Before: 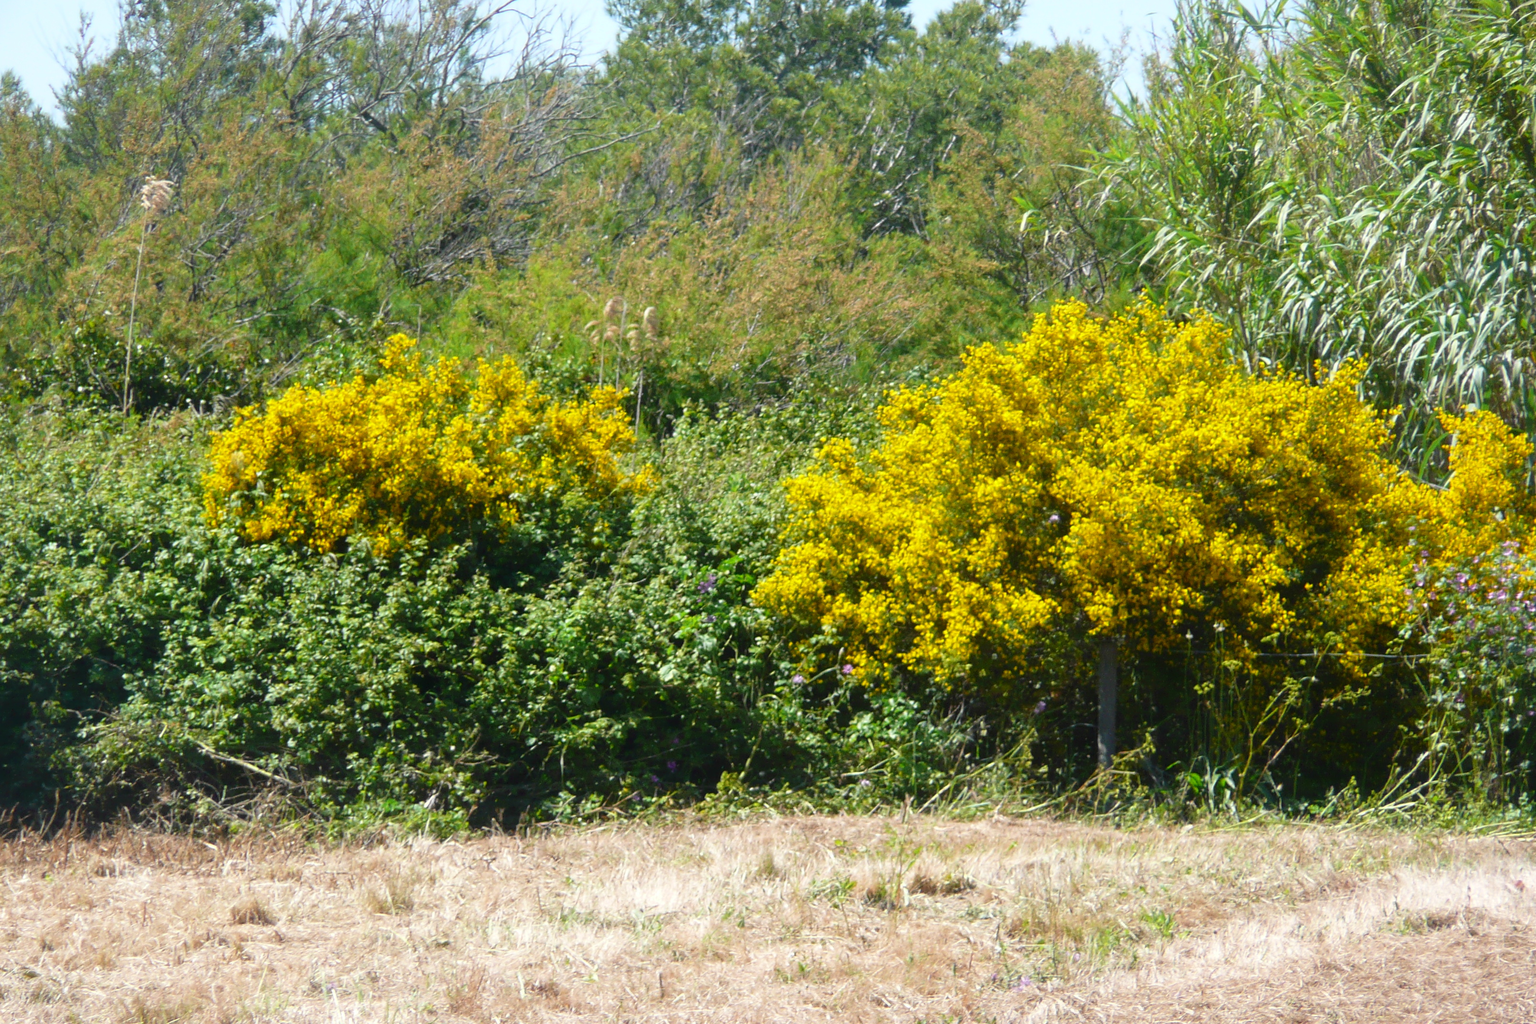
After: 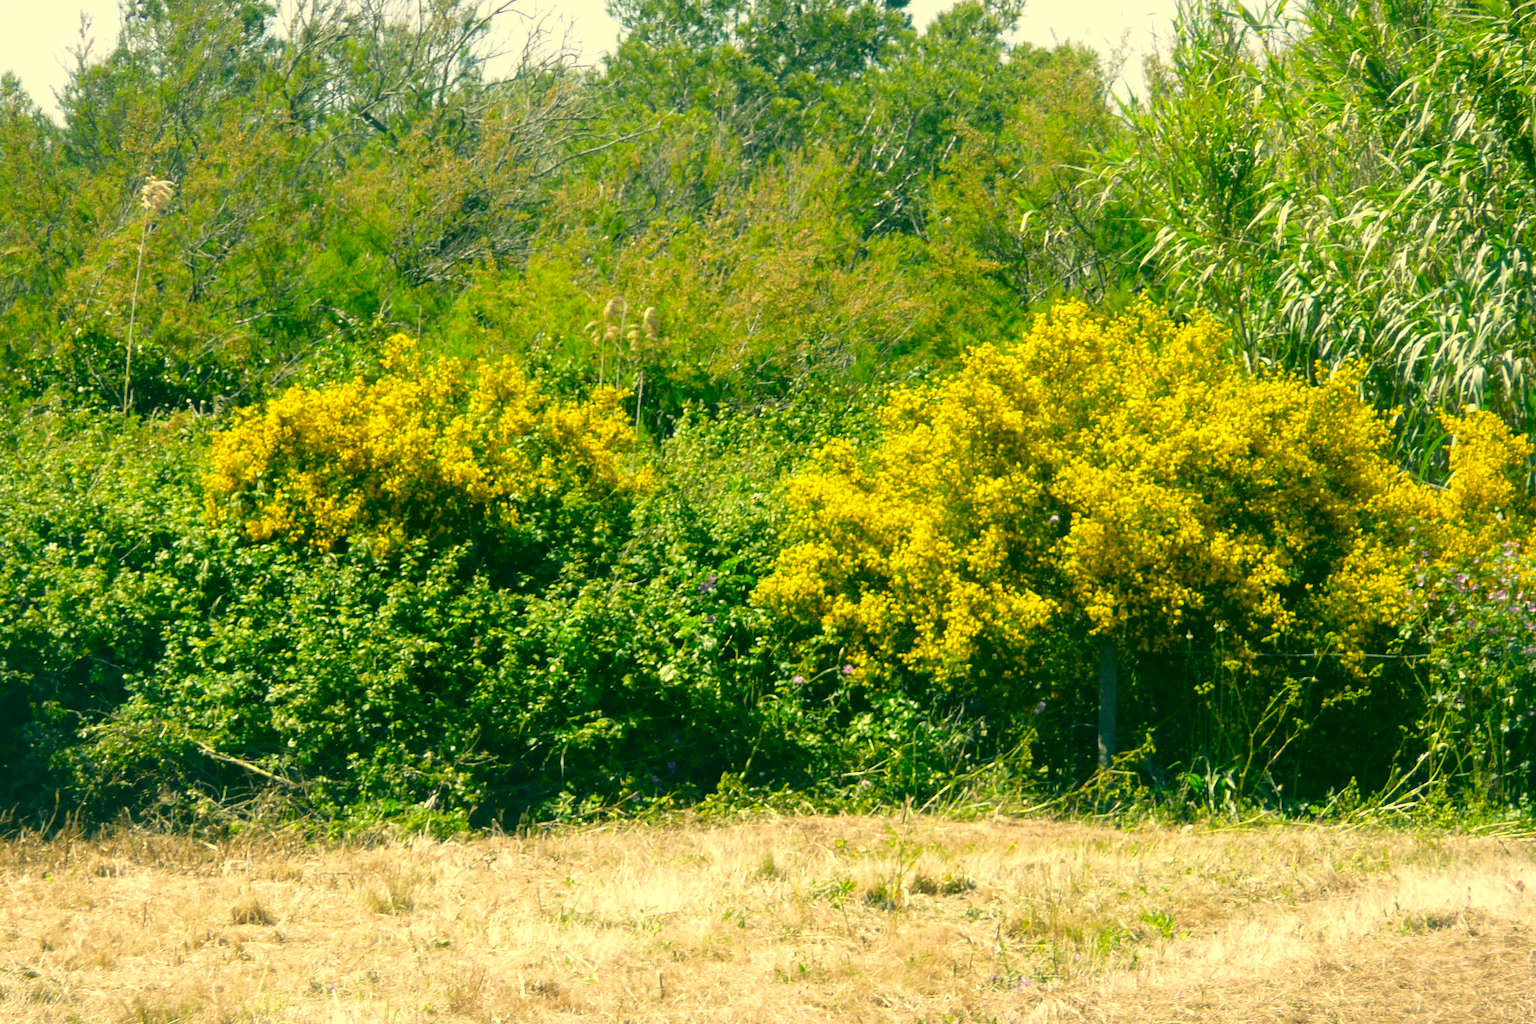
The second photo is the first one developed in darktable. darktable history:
levels: white 99.98%, levels [0, 0.476, 0.951]
color correction: highlights a* 5.65, highlights b* 33.52, shadows a* -26.34, shadows b* 3.97
